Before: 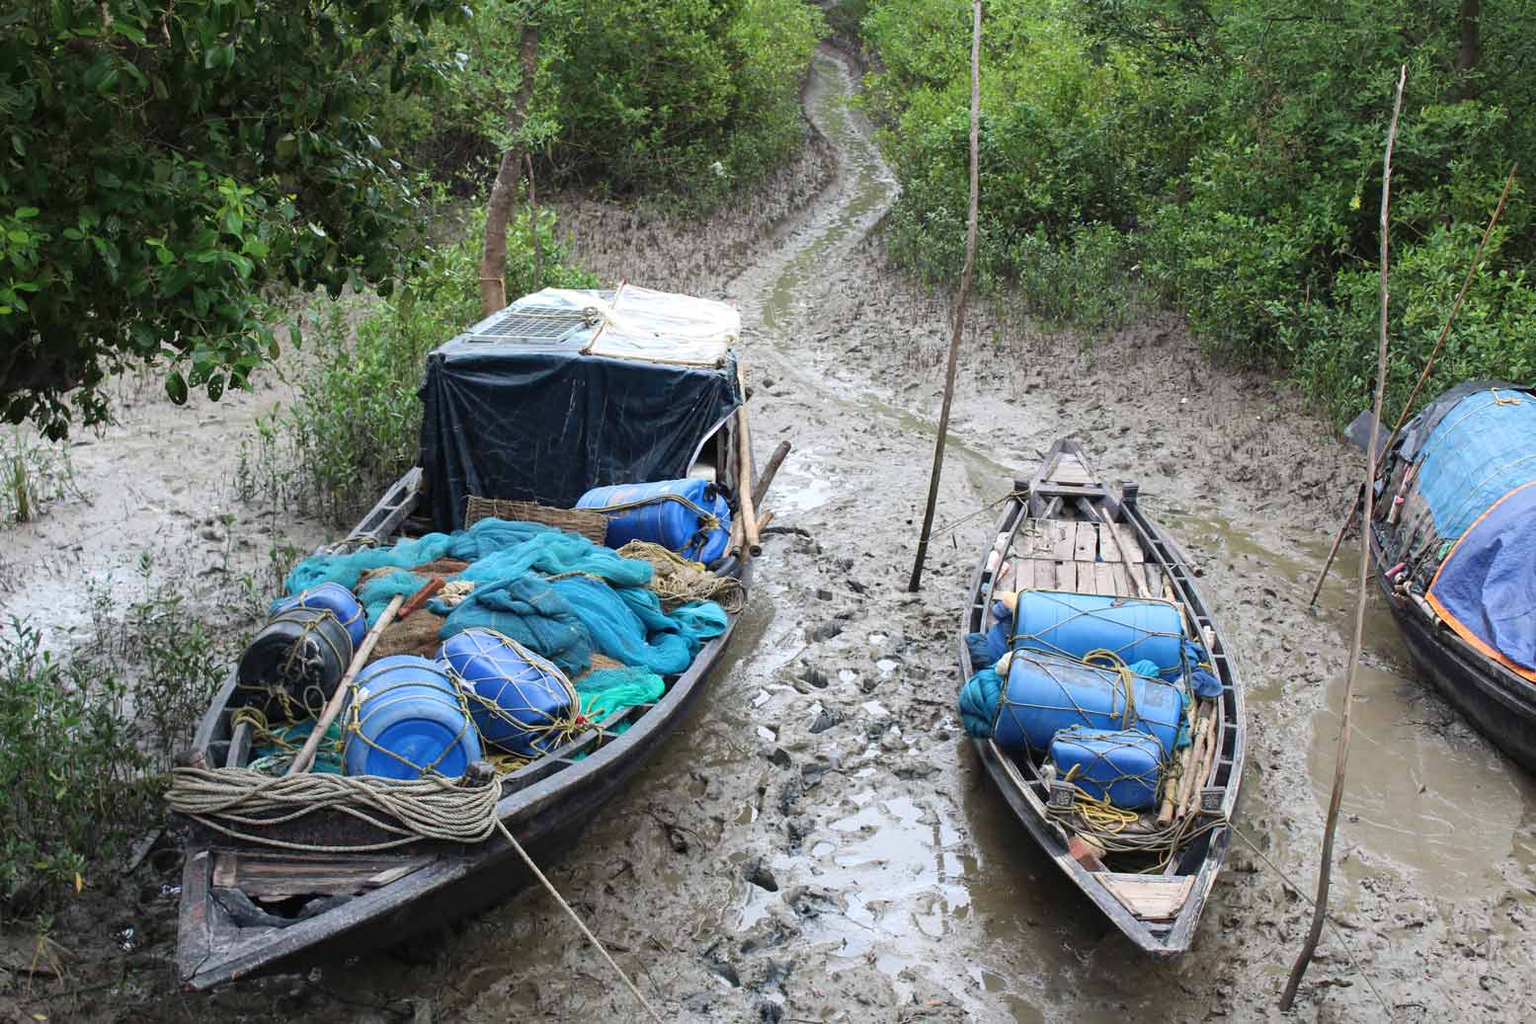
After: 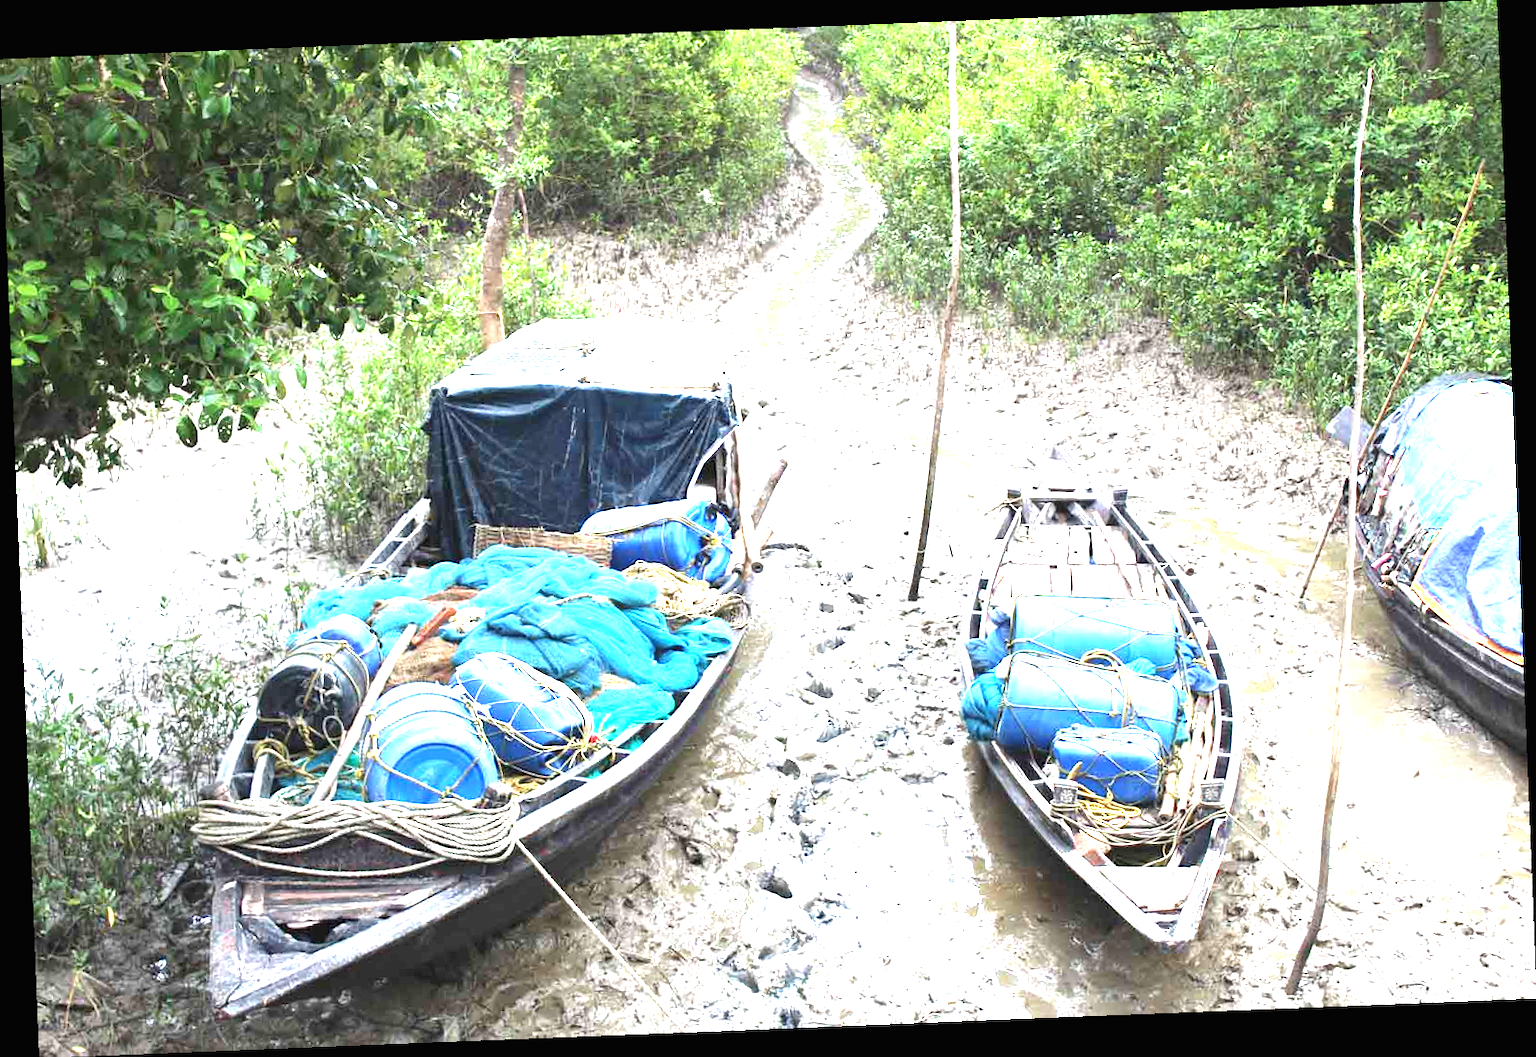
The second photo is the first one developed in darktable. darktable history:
exposure: black level correction 0, exposure 2.138 EV, compensate exposure bias true, compensate highlight preservation false
rotate and perspective: rotation -2.29°, automatic cropping off
